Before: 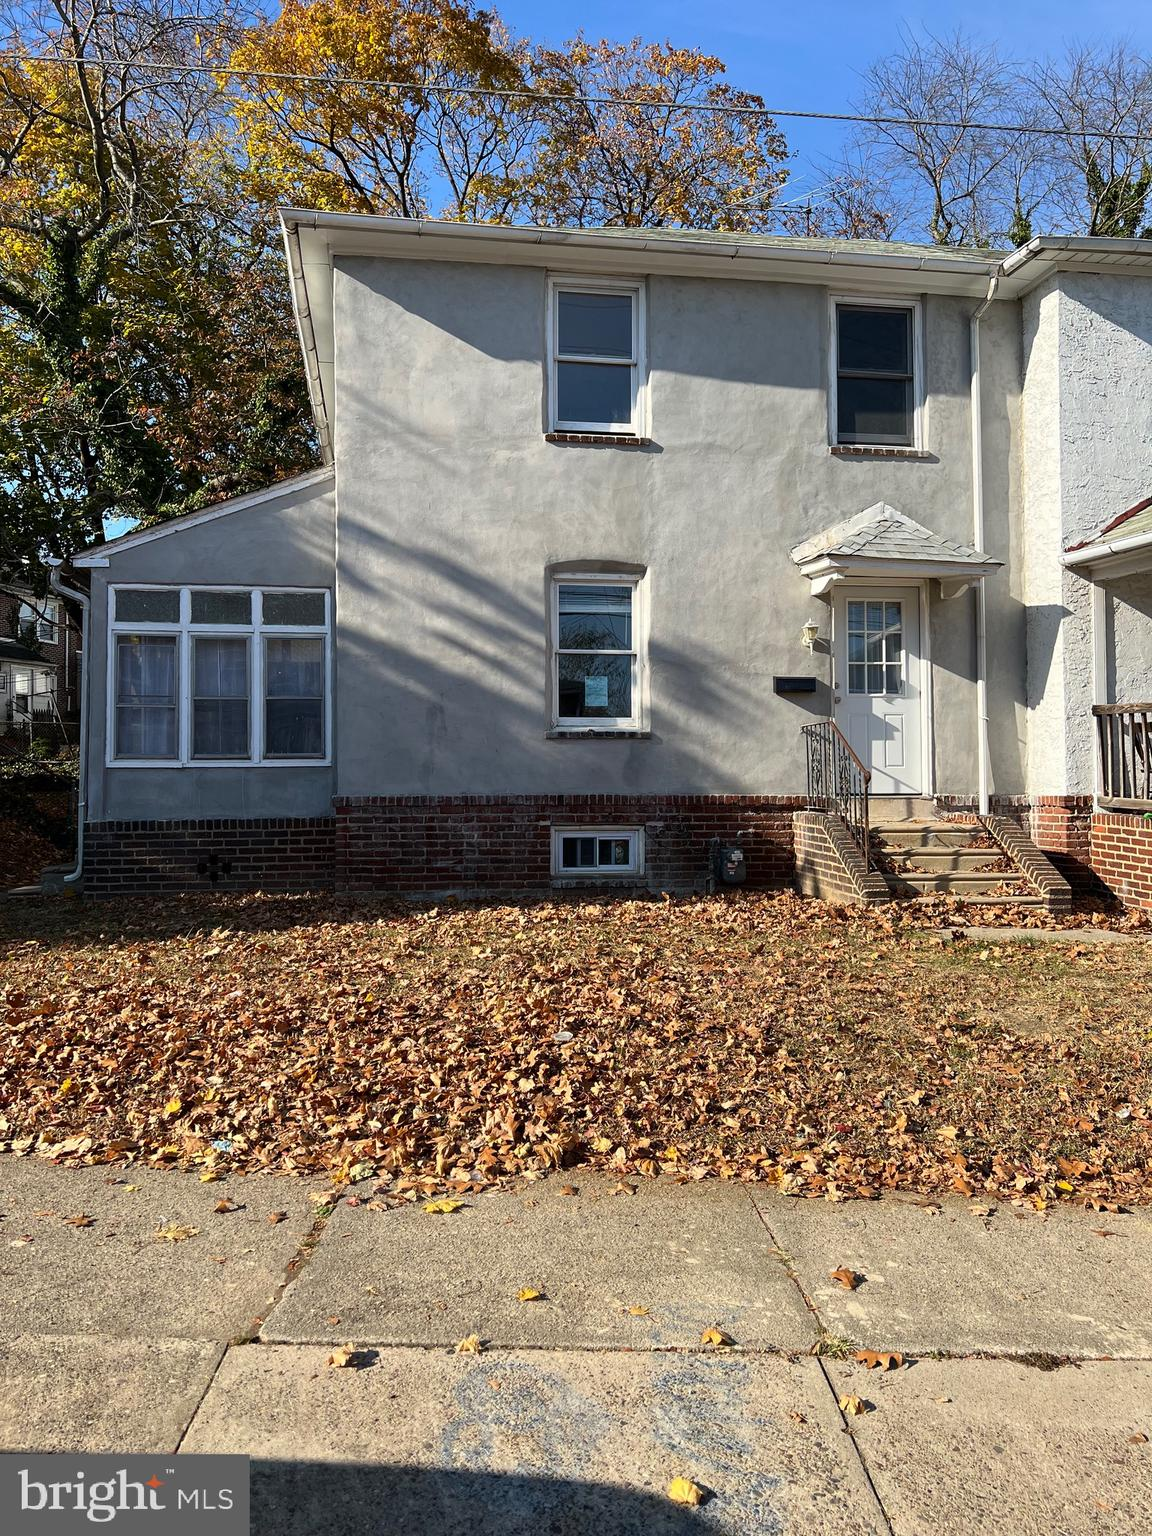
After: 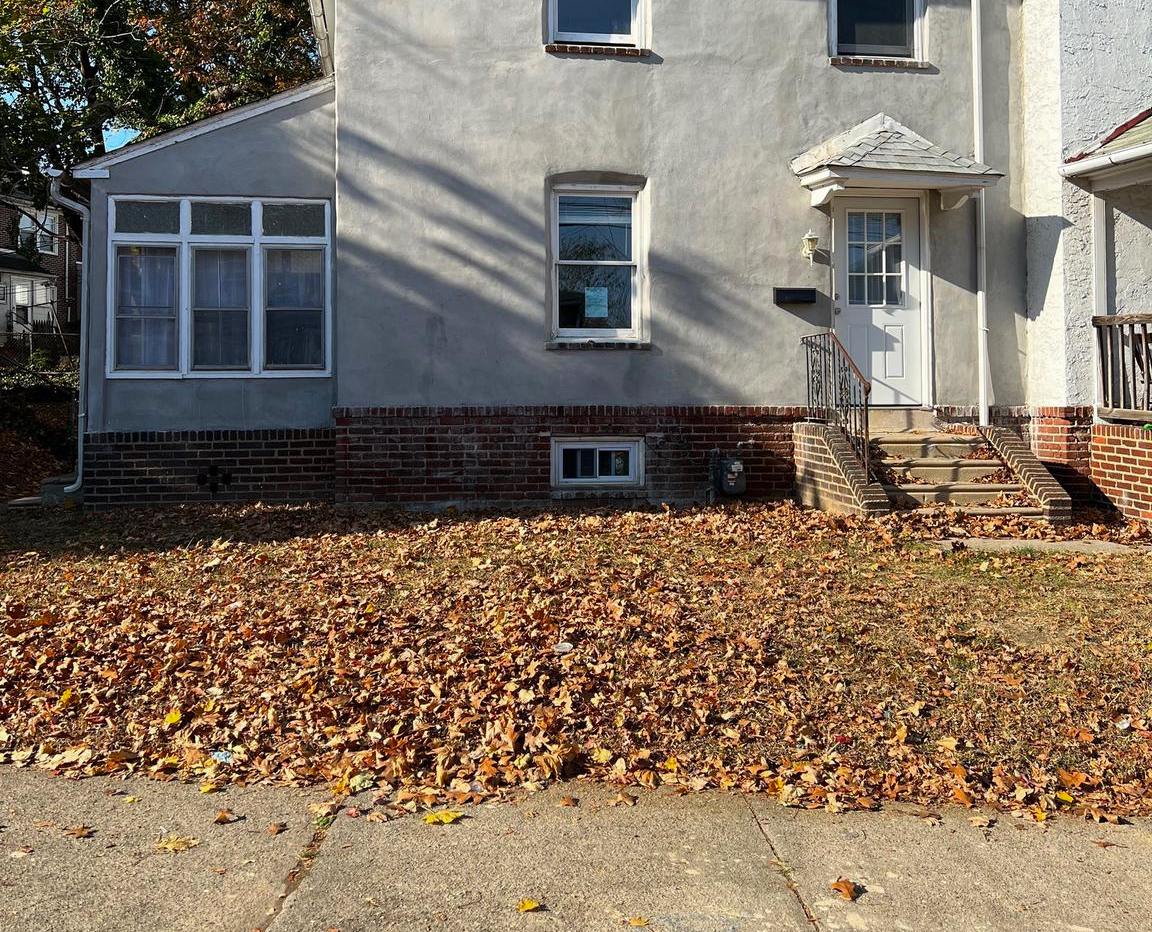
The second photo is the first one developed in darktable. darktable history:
vibrance: vibrance 100%
crop and rotate: top 25.357%, bottom 13.942%
